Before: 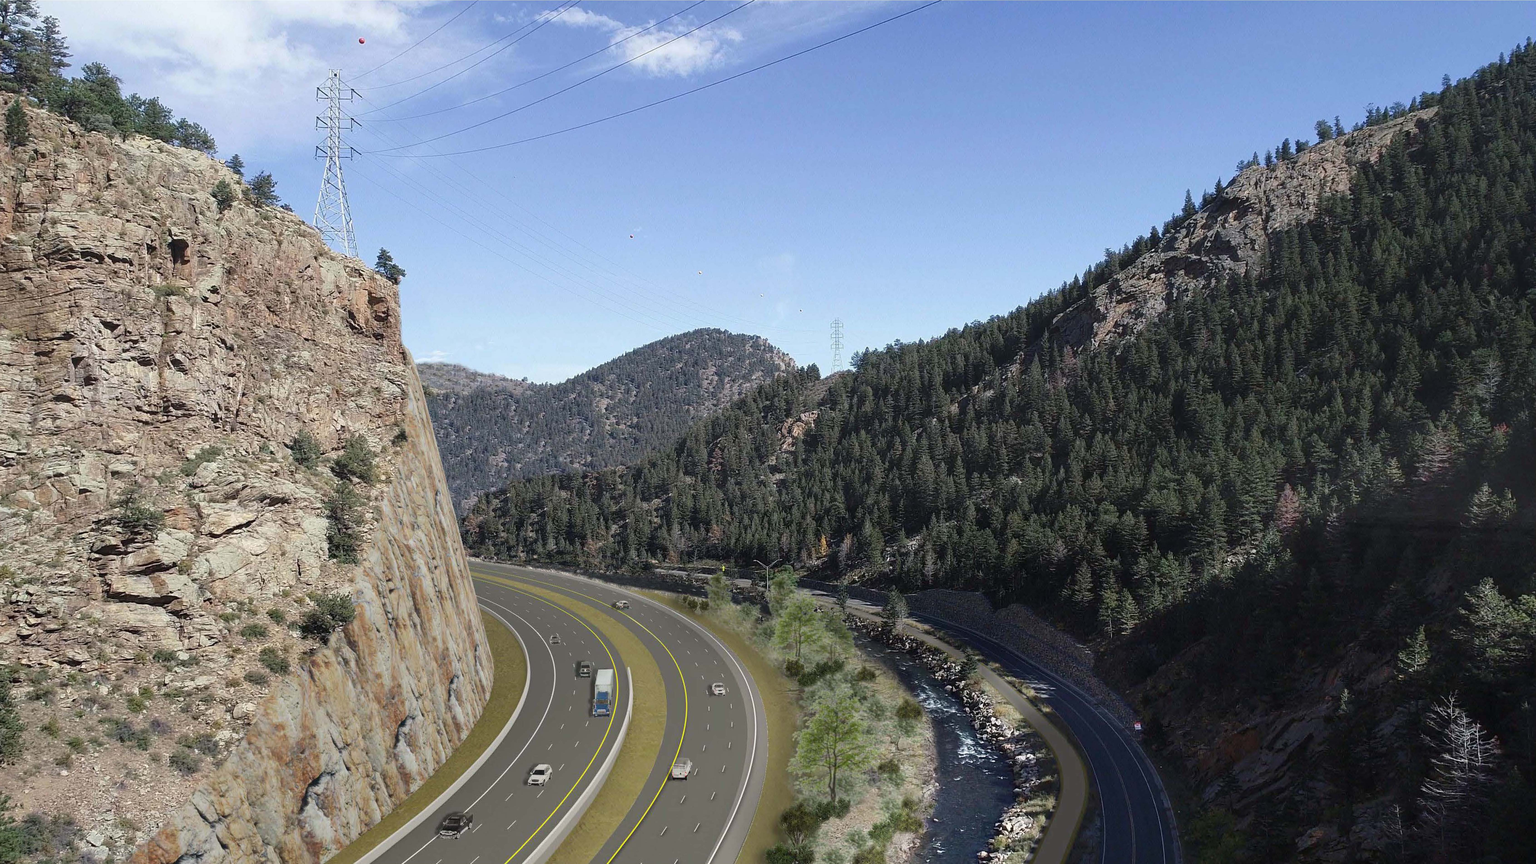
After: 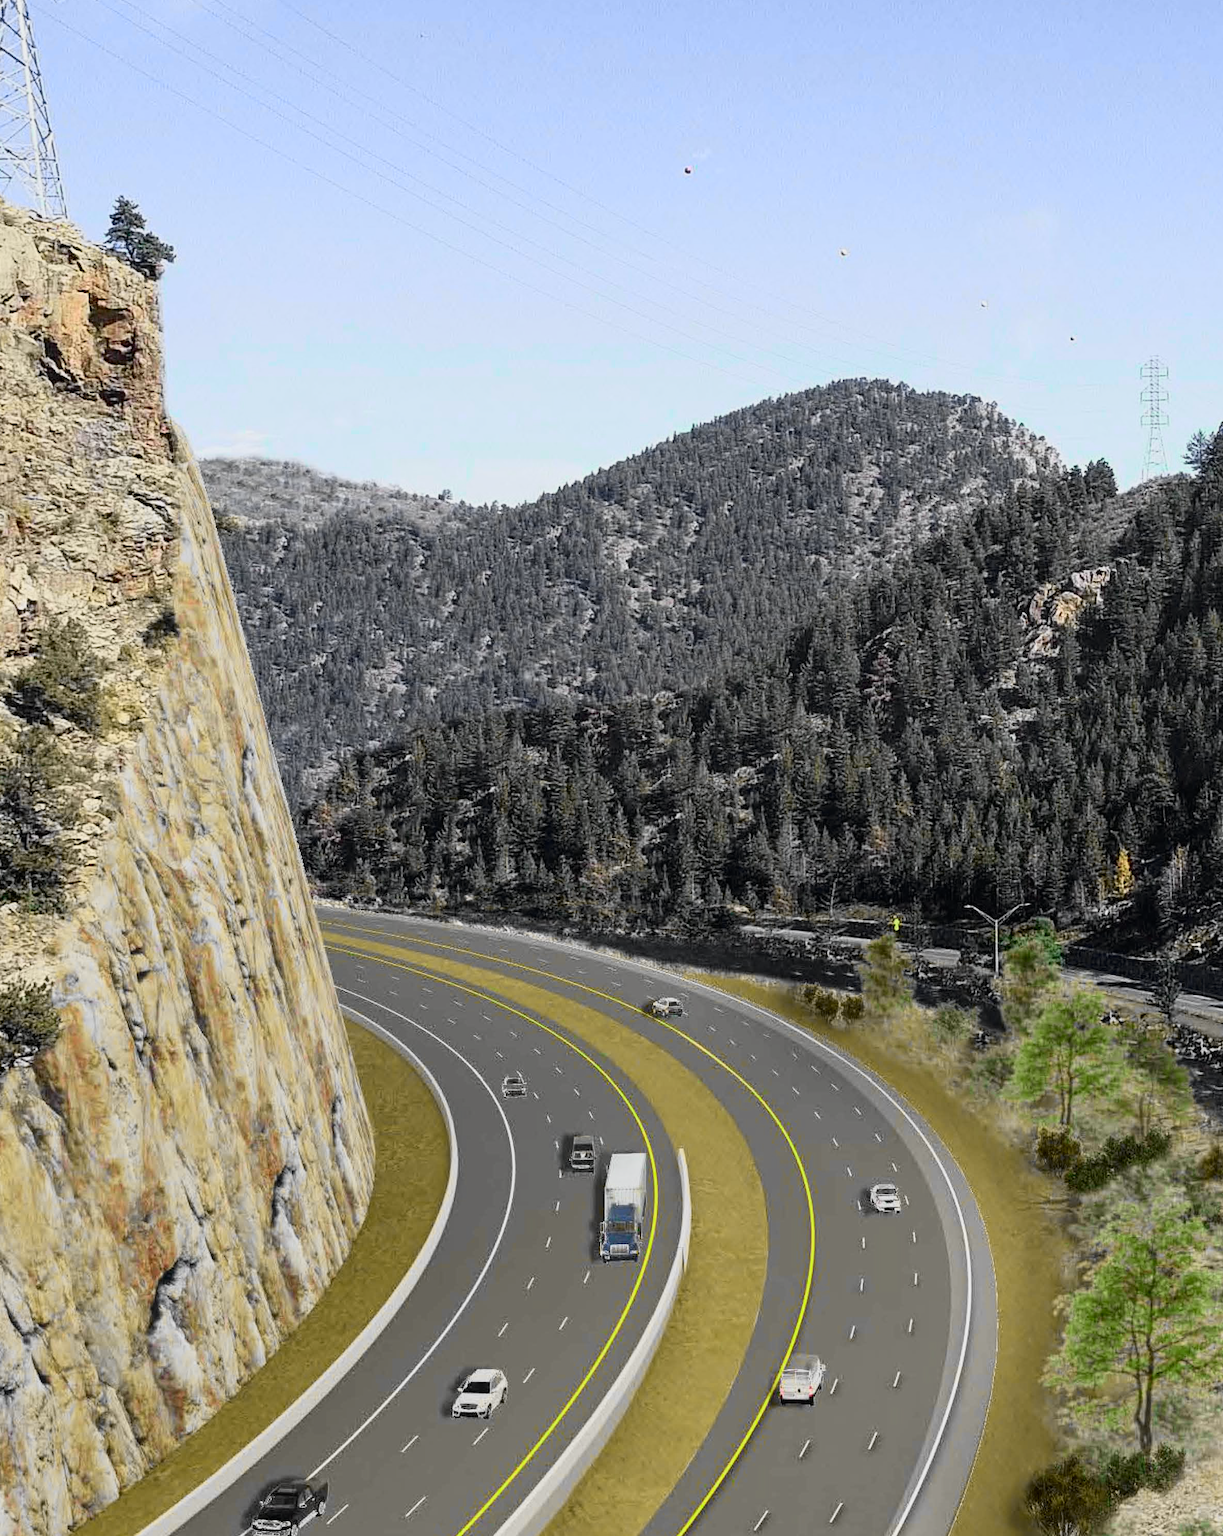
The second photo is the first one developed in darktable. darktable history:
crop and rotate: left 21.415%, top 18.699%, right 43.504%, bottom 2.992%
tone curve: curves: ch0 [(0, 0) (0.078, 0.029) (0.265, 0.241) (0.507, 0.56) (0.744, 0.826) (1, 0.948)]; ch1 [(0, 0) (0.346, 0.307) (0.418, 0.383) (0.46, 0.439) (0.482, 0.493) (0.502, 0.5) (0.517, 0.506) (0.55, 0.557) (0.601, 0.637) (0.666, 0.7) (1, 1)]; ch2 [(0, 0) (0.346, 0.34) (0.431, 0.45) (0.485, 0.494) (0.5, 0.498) (0.508, 0.499) (0.532, 0.546) (0.579, 0.628) (0.625, 0.668) (1, 1)], color space Lab, independent channels, preserve colors none
